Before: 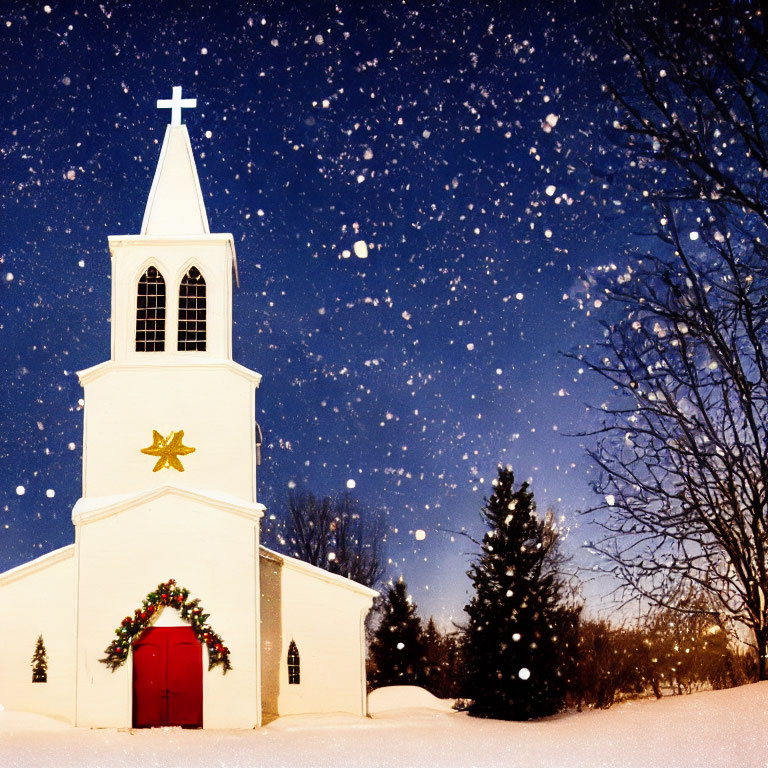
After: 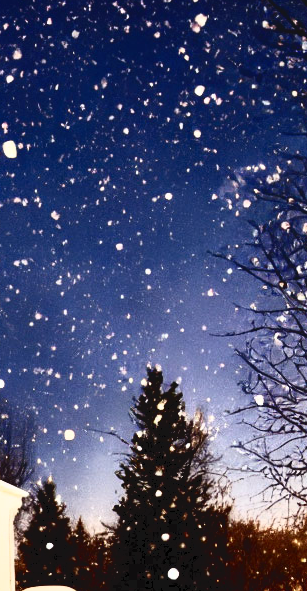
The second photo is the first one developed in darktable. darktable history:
tone curve: curves: ch0 [(0, 0) (0.003, 0.063) (0.011, 0.063) (0.025, 0.063) (0.044, 0.066) (0.069, 0.071) (0.1, 0.09) (0.136, 0.116) (0.177, 0.144) (0.224, 0.192) (0.277, 0.246) (0.335, 0.311) (0.399, 0.399) (0.468, 0.49) (0.543, 0.589) (0.623, 0.709) (0.709, 0.827) (0.801, 0.918) (0.898, 0.969) (1, 1)], color space Lab, independent channels, preserve colors none
crop: left 45.778%, top 13.095%, right 14.128%, bottom 9.931%
